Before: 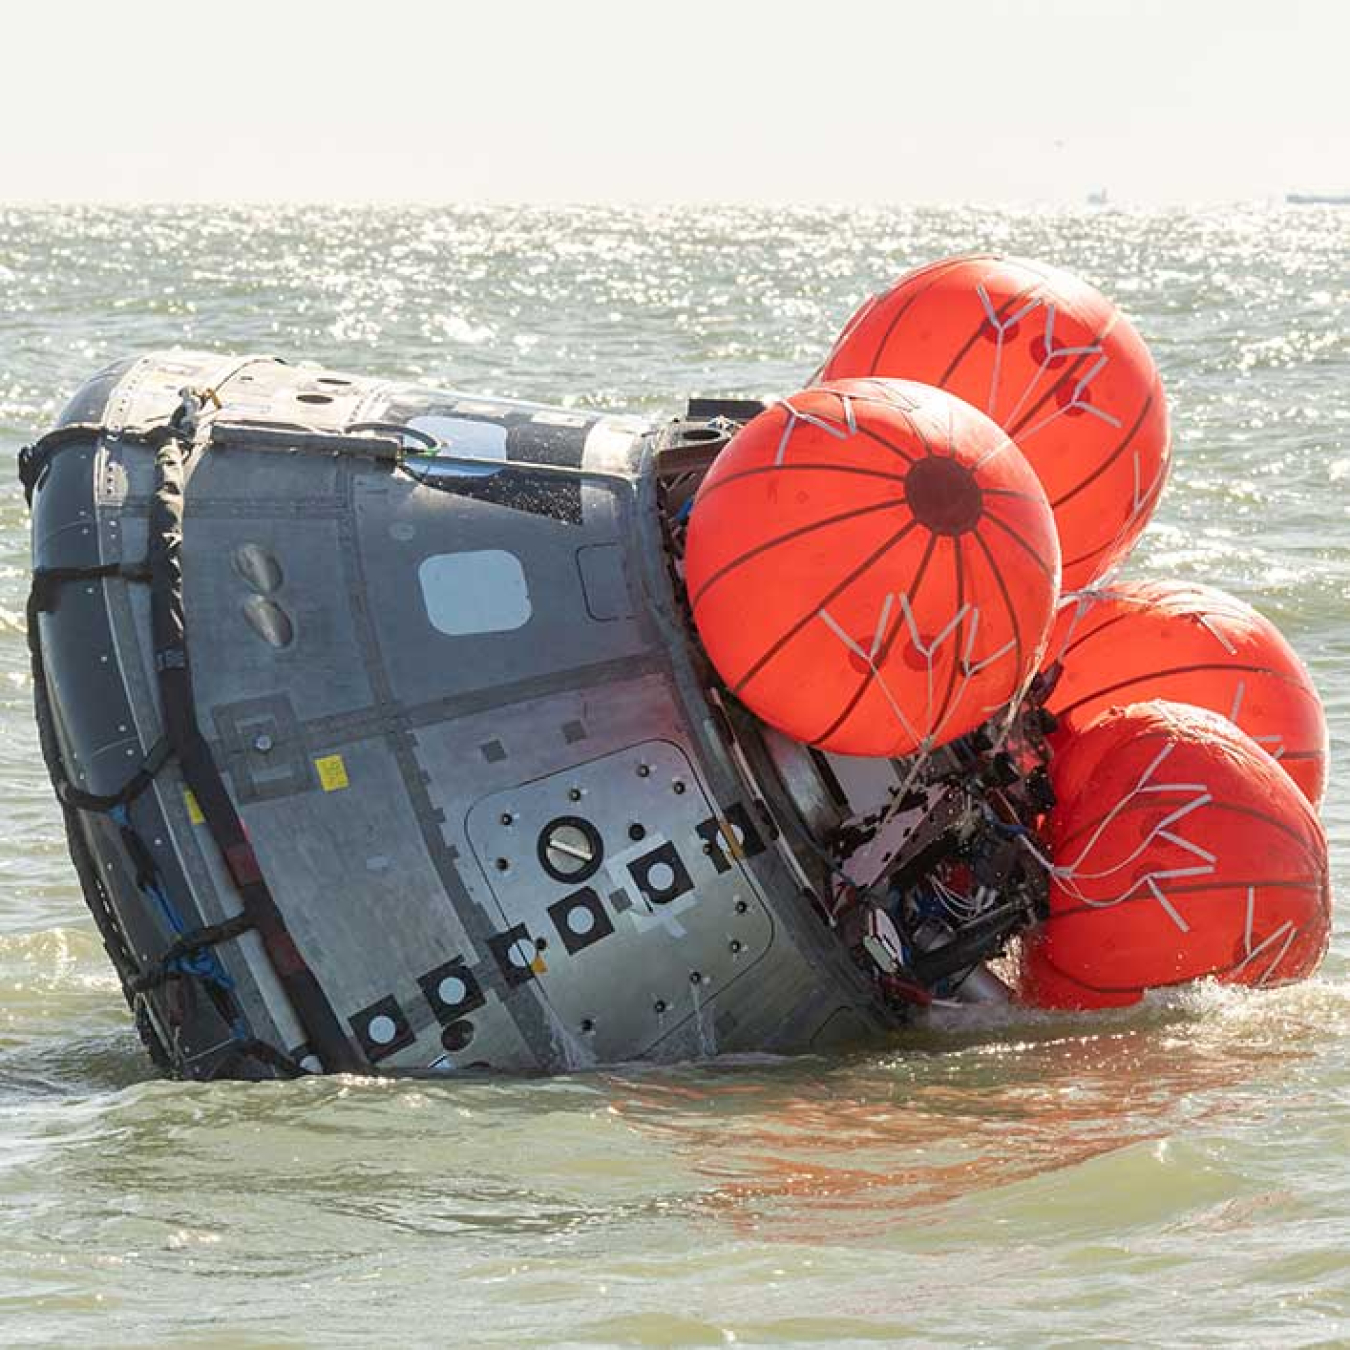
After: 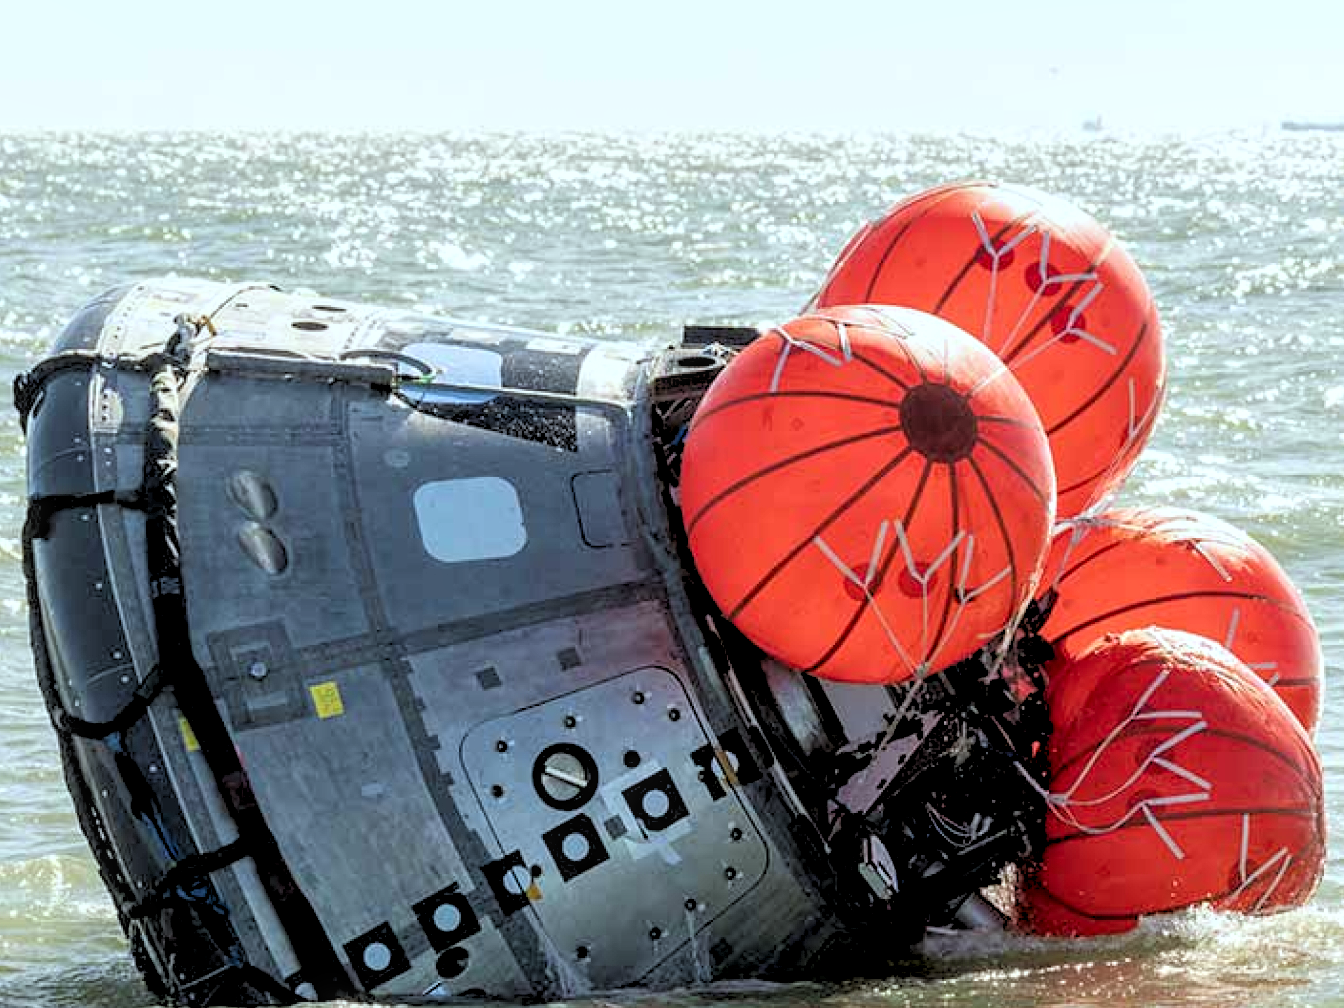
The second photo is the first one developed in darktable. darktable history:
contrast brightness saturation: contrast 0.1, brightness 0.03, saturation 0.09
crop: left 0.387%, top 5.469%, bottom 19.809%
tone equalizer: on, module defaults
exposure: exposure -0.064 EV, compensate highlight preservation false
white balance: red 0.925, blue 1.046
local contrast: on, module defaults
rgb levels: levels [[0.029, 0.461, 0.922], [0, 0.5, 1], [0, 0.5, 1]]
